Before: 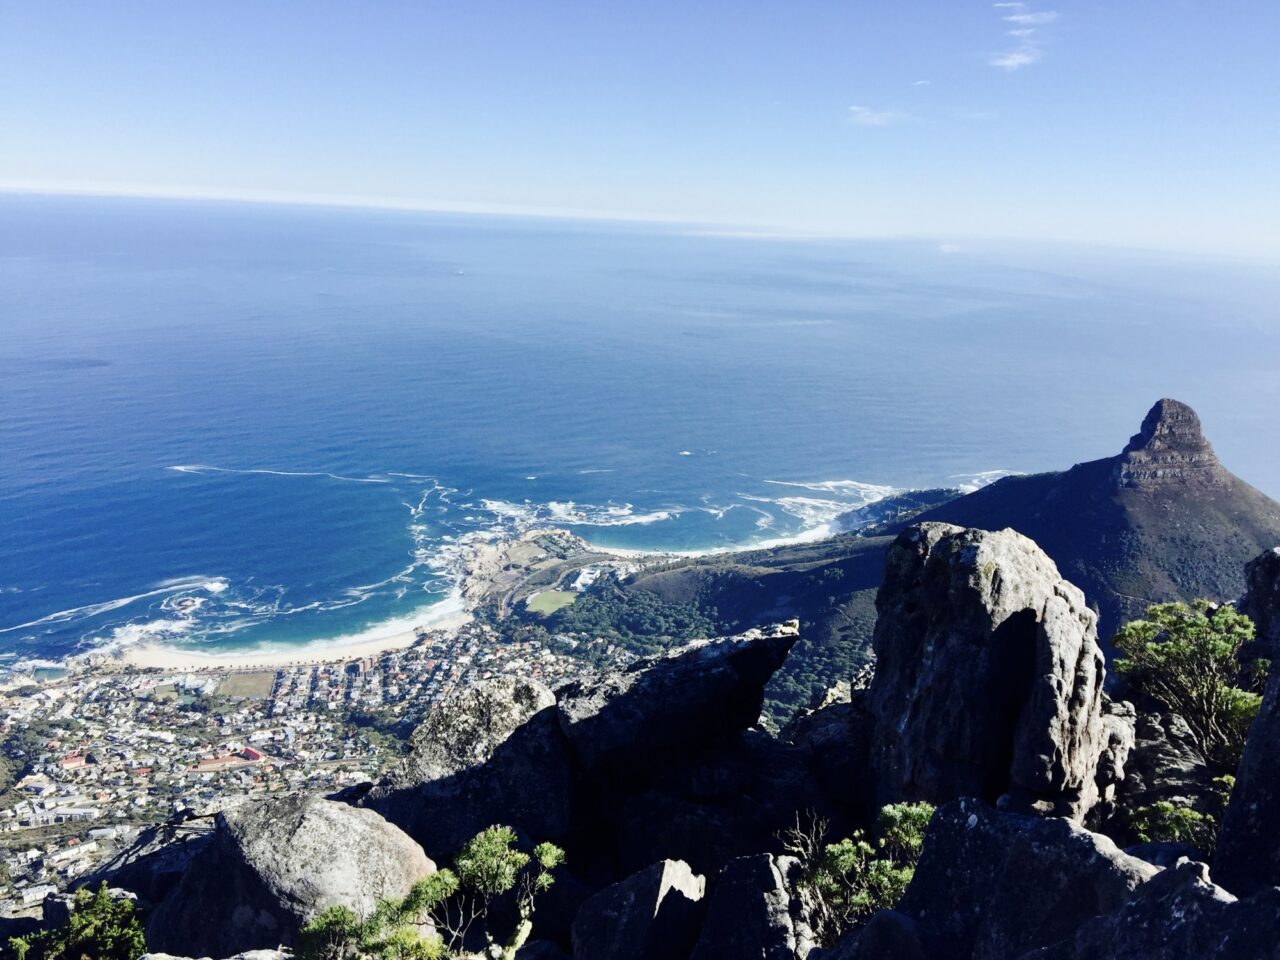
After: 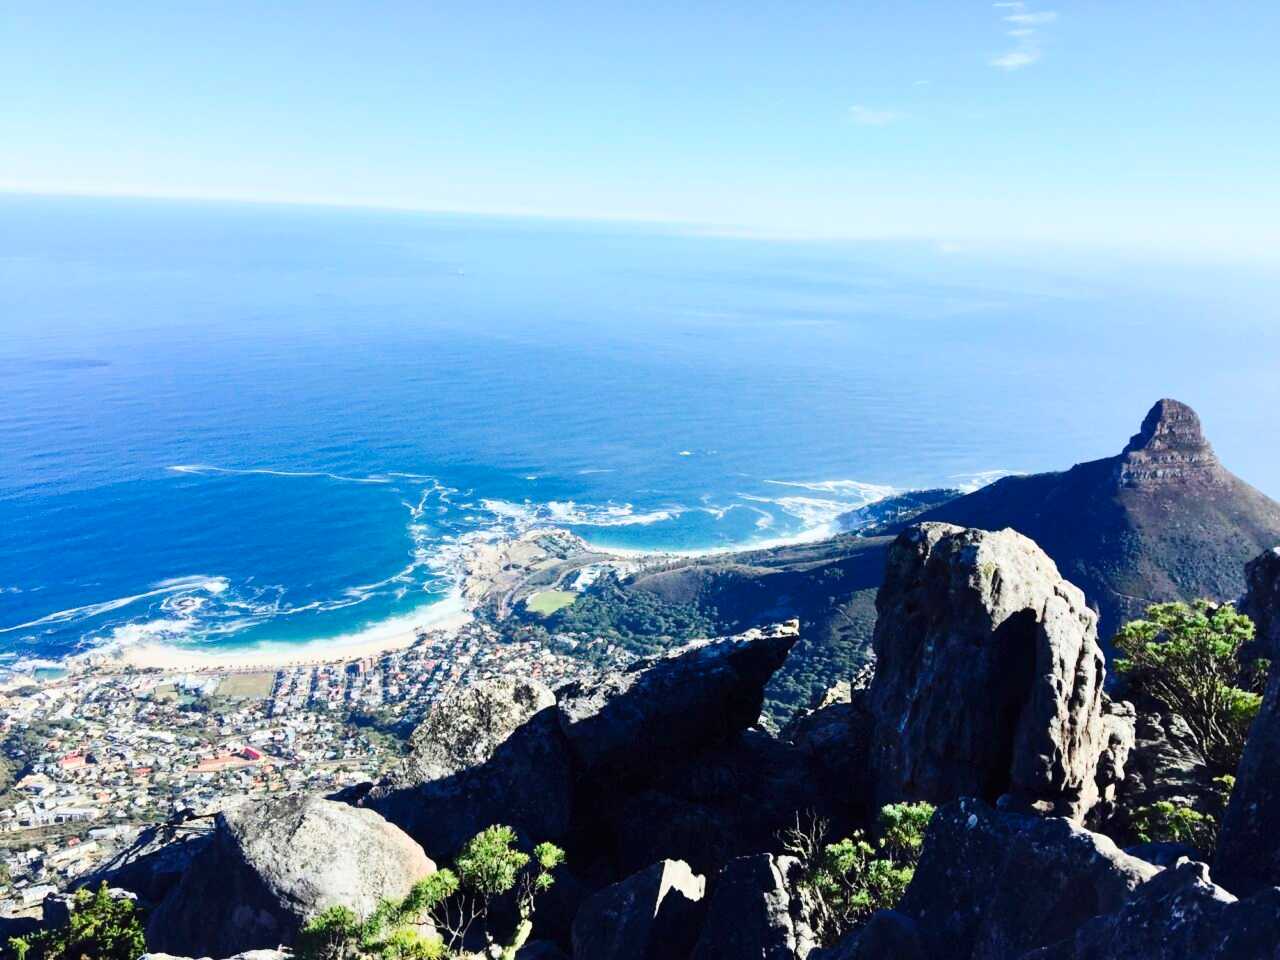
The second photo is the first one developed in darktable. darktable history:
contrast brightness saturation: contrast 0.205, brightness 0.159, saturation 0.226
